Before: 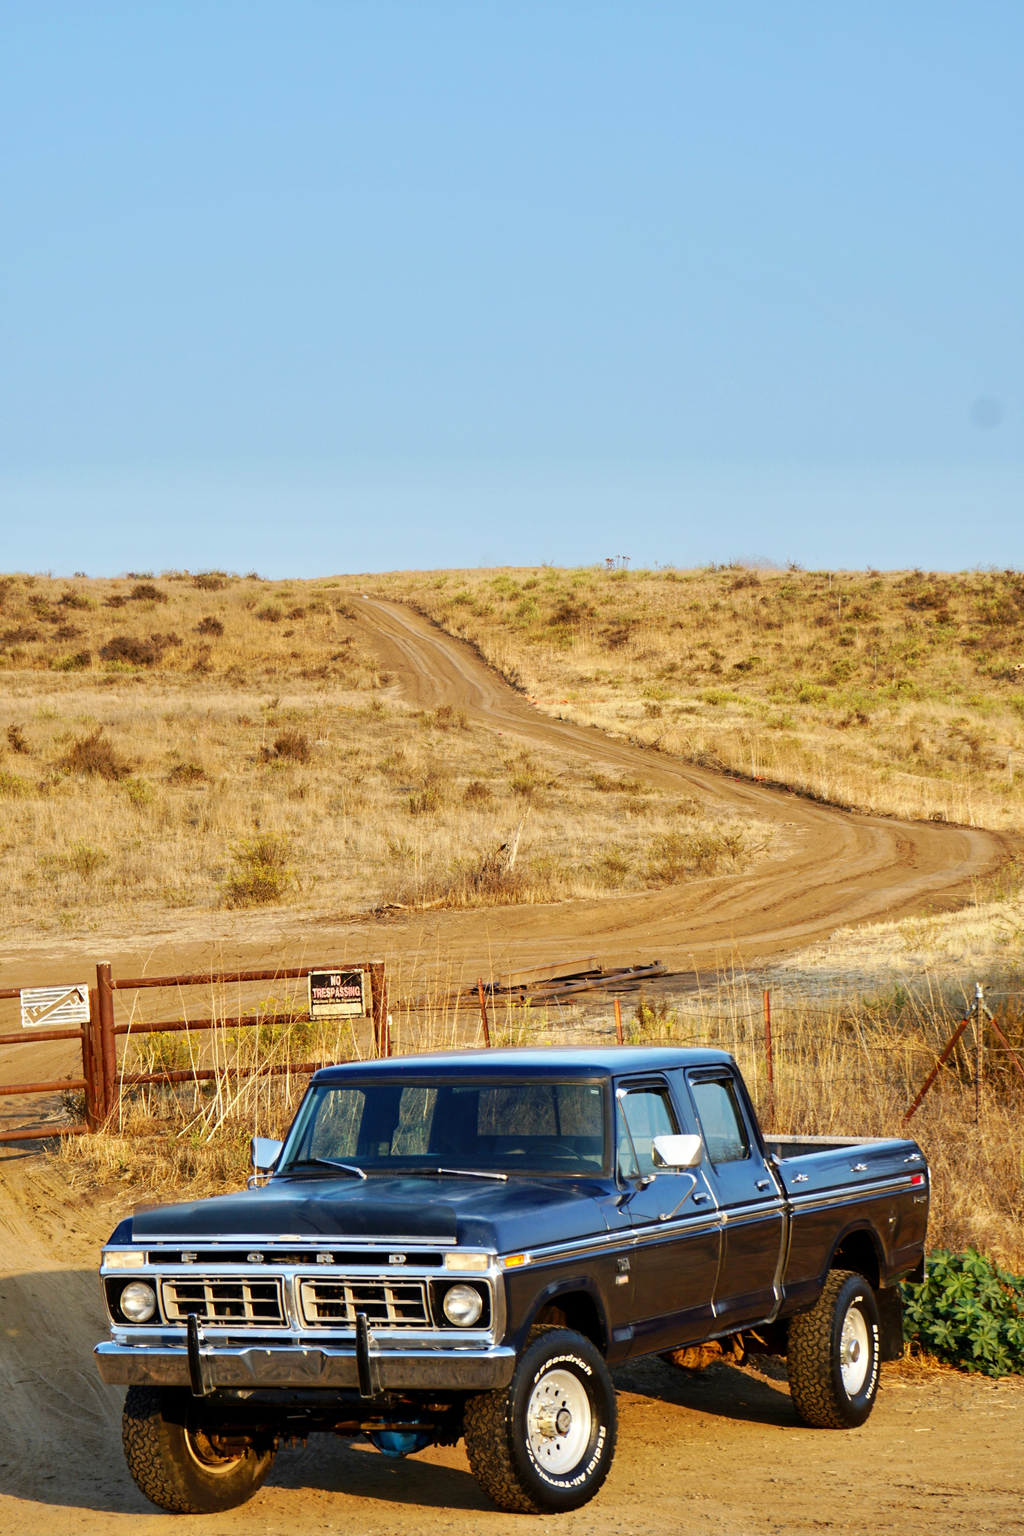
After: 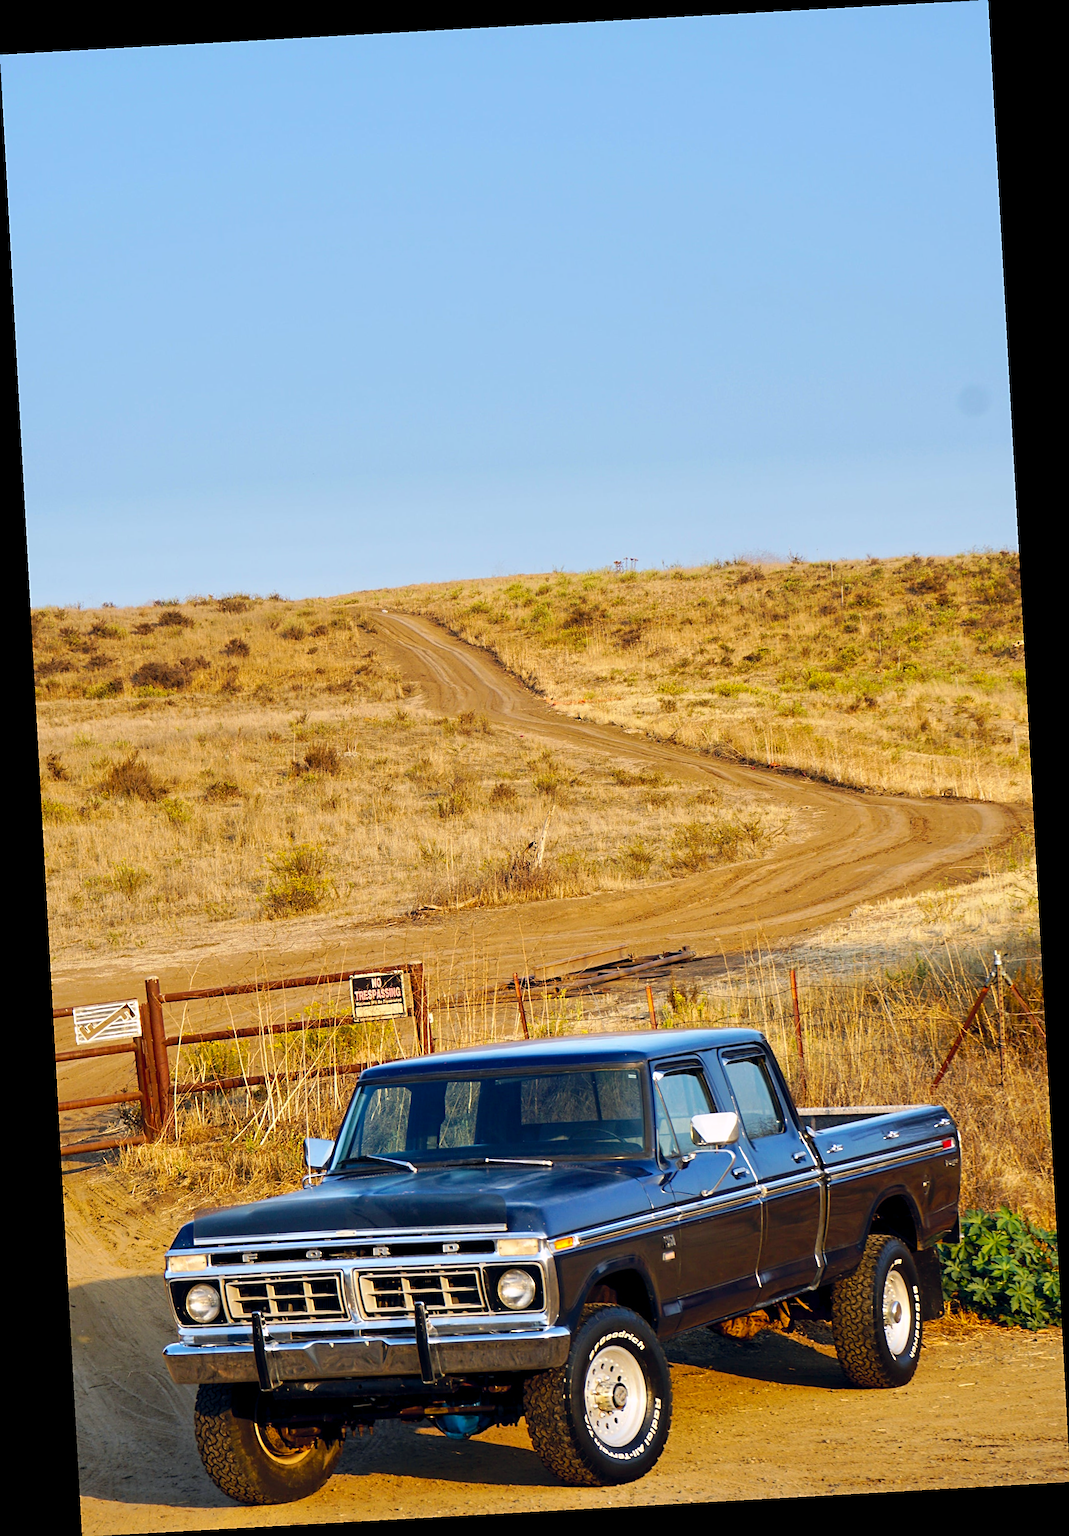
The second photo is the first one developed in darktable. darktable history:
rotate and perspective: rotation -3.18°, automatic cropping off
white balance: red 0.983, blue 1.036
color balance rgb: shadows lift › hue 87.51°, highlights gain › chroma 1.62%, highlights gain › hue 55.1°, global offset › chroma 0.06%, global offset › hue 253.66°, linear chroma grading › global chroma 0.5%, perceptual saturation grading › global saturation 16.38%
sharpen: on, module defaults
